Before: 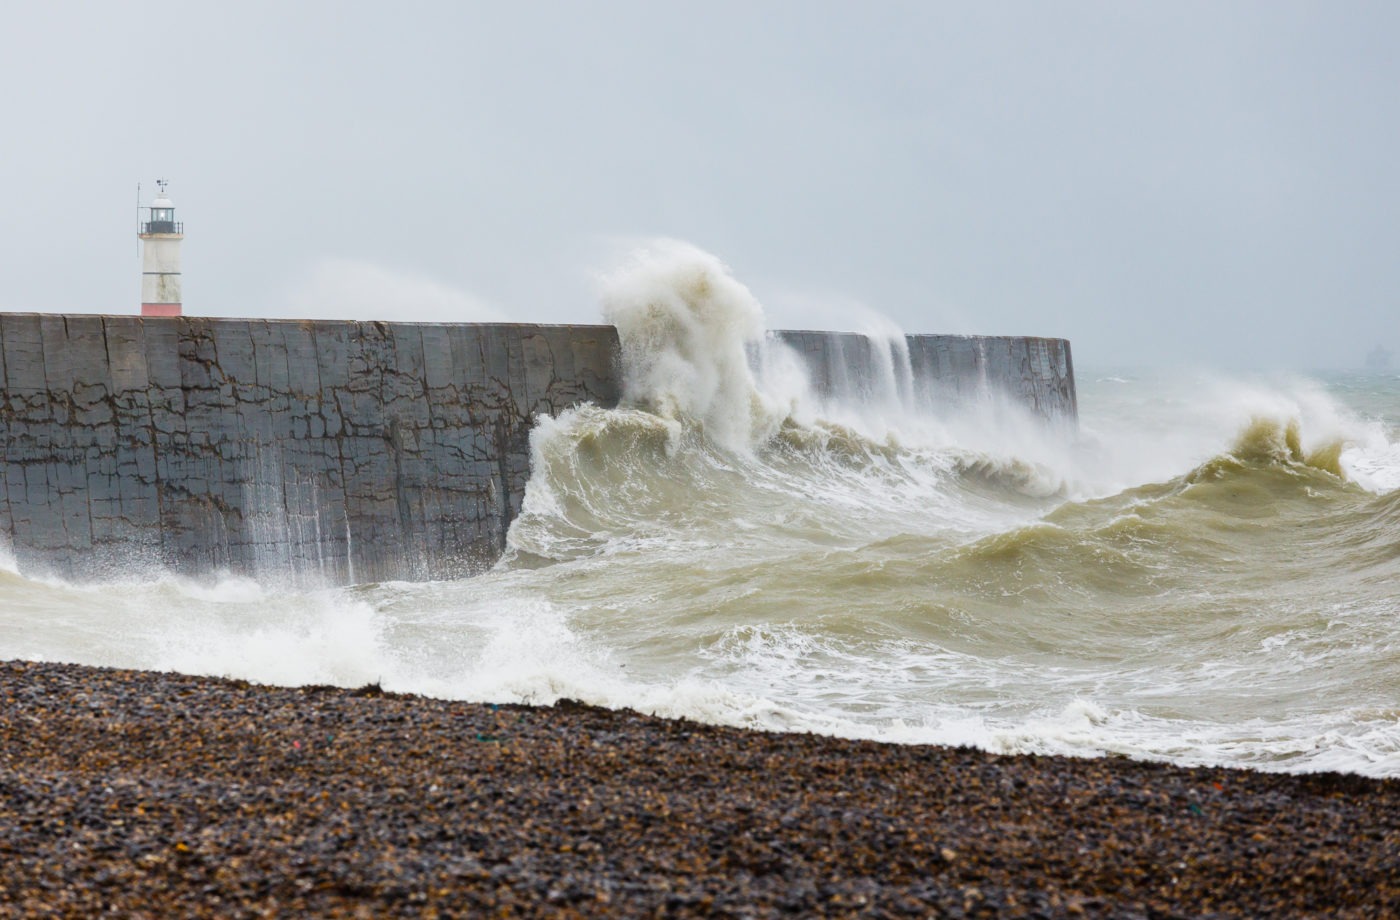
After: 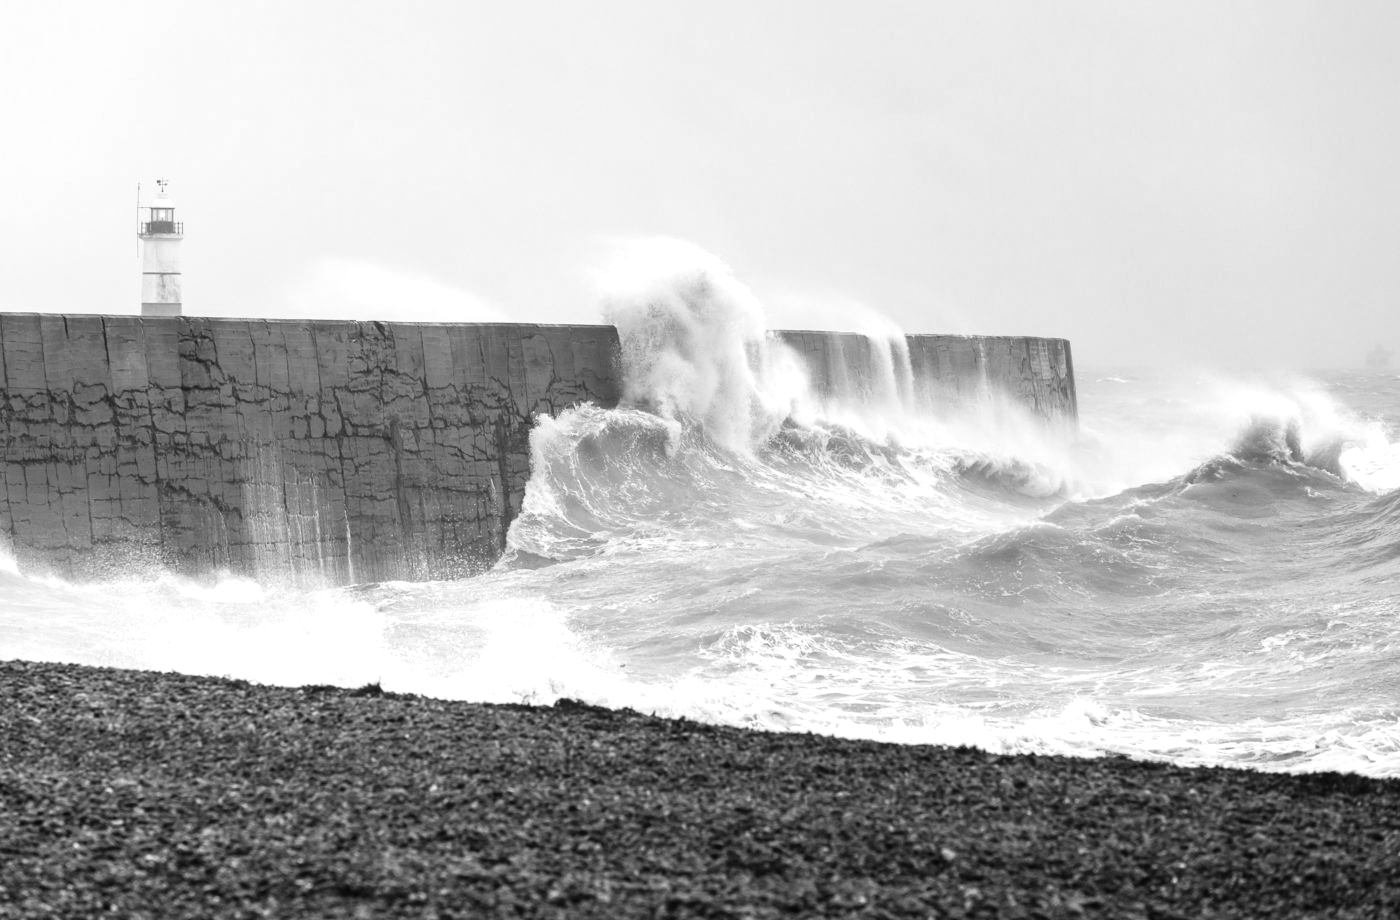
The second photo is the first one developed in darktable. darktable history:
exposure: black level correction 0, exposure 0.5 EV, compensate highlight preservation false
monochrome: on, module defaults
